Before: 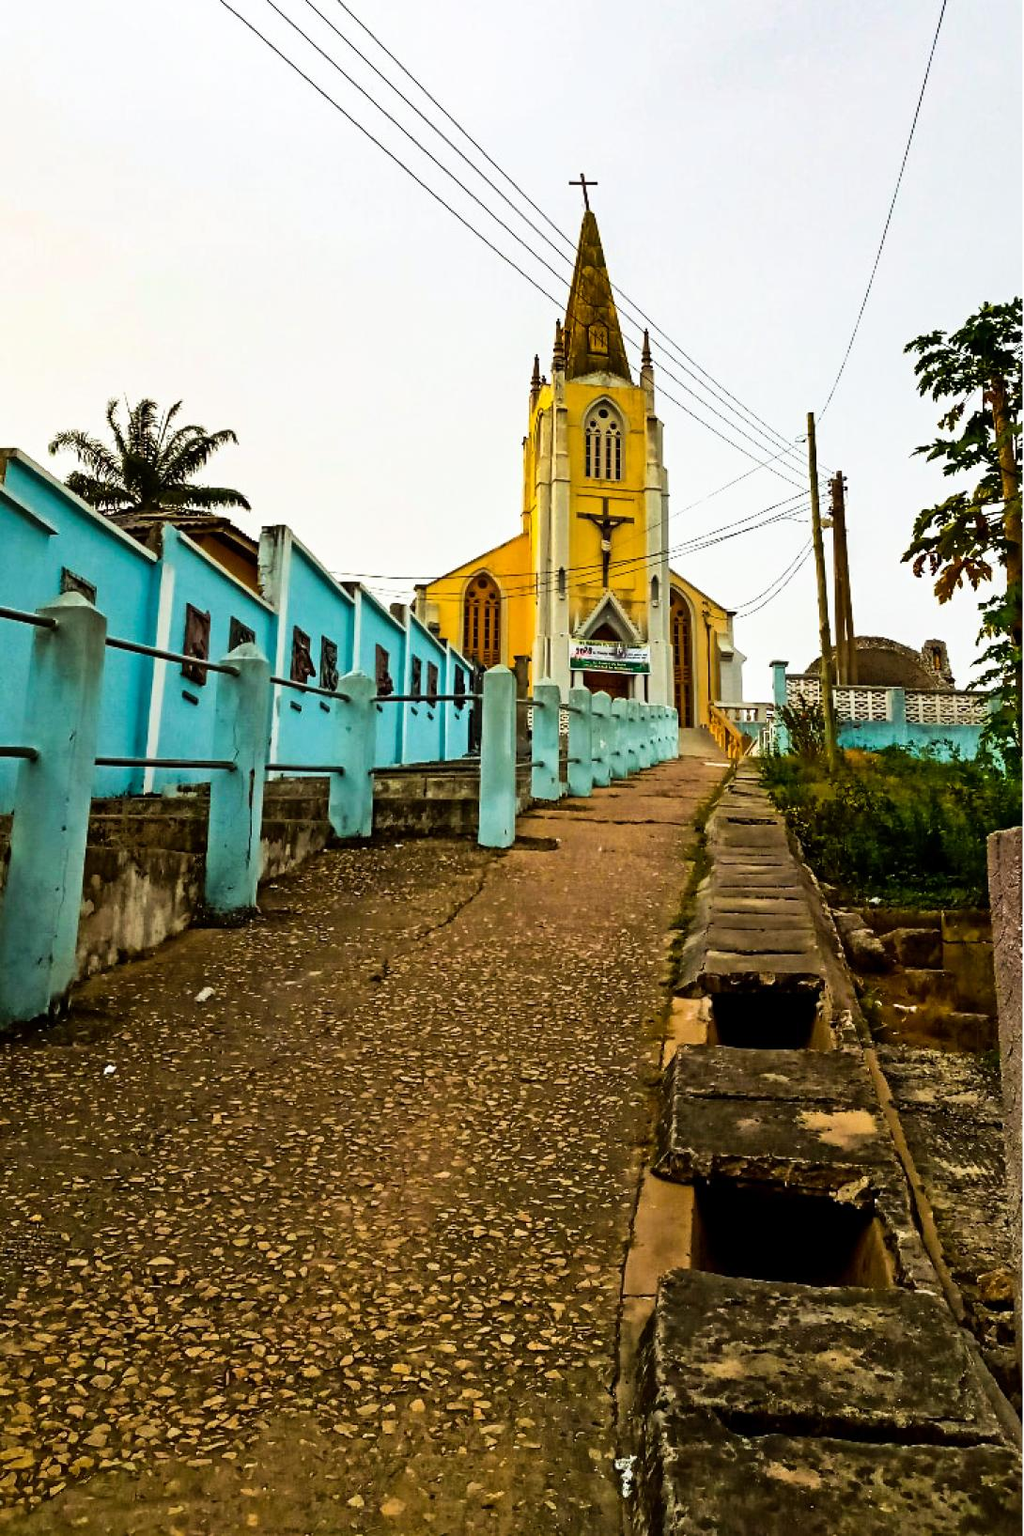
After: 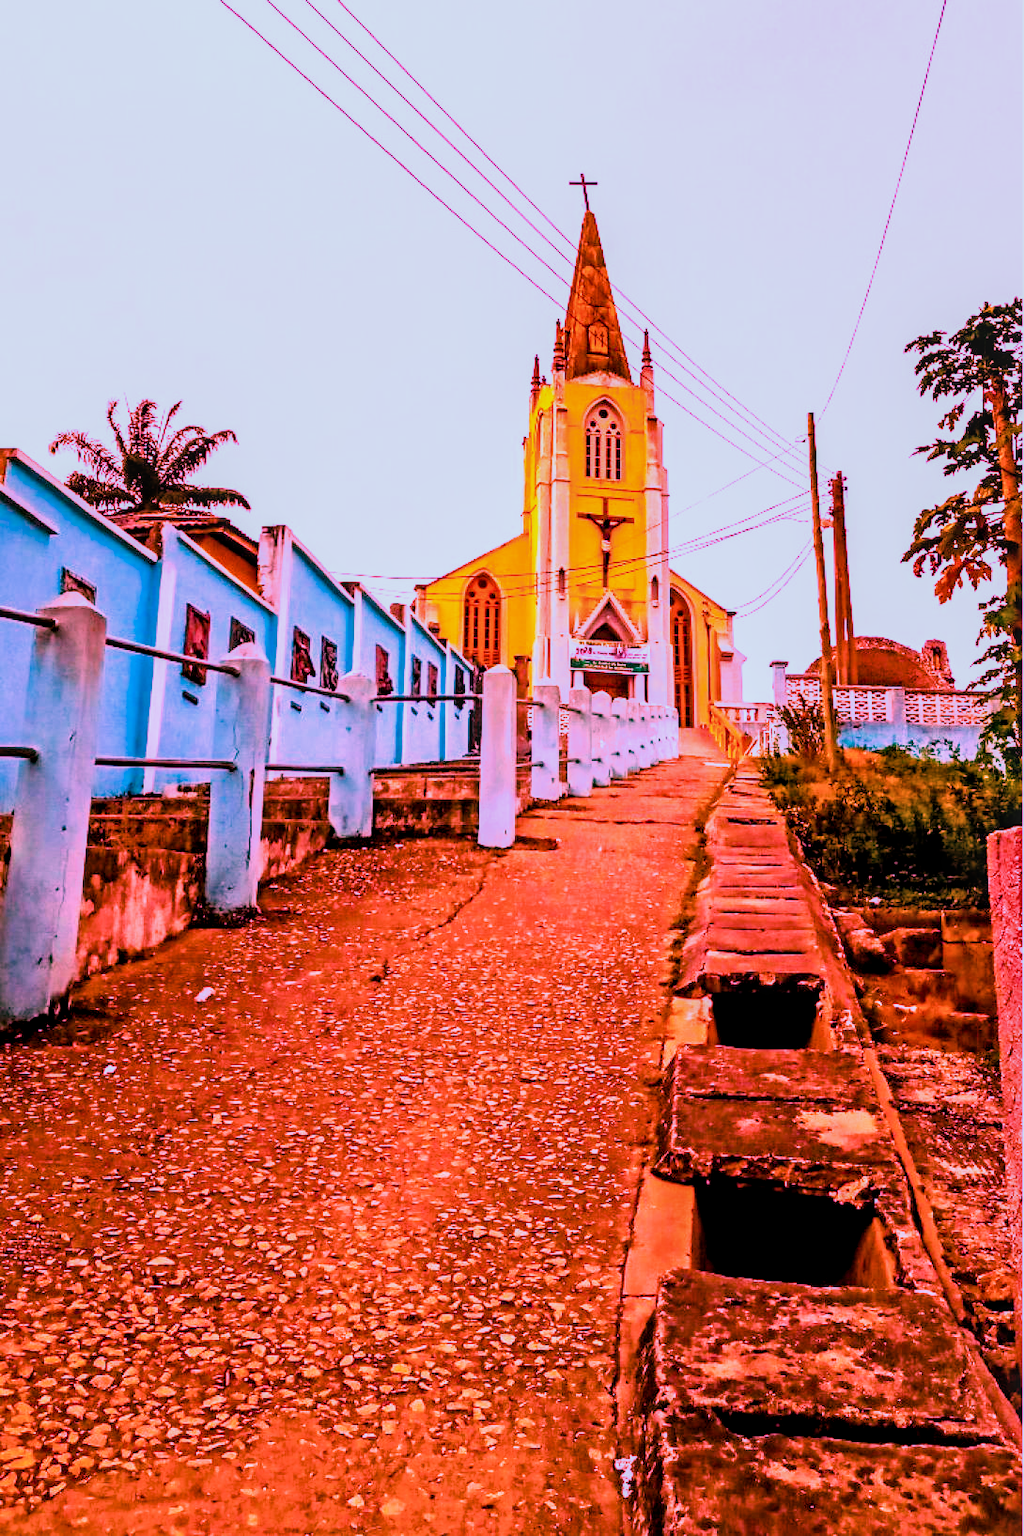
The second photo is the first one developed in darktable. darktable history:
white balance: red 2.229, blue 1.46
color calibration "scene-referred default": x 0.37, y 0.382, temperature 4313.32 K
filmic rgb "scene-referred default": black relative exposure -7.65 EV, white relative exposure 4.56 EV, hardness 3.61
local contrast: on, module defaults
raw chromatic aberrations: on, module defaults
color balance rgb: perceptual saturation grading › global saturation 25%, global vibrance 20%
exposure: black level correction 0.001, exposure 0.5 EV, compensate exposure bias true, compensate highlight preservation false
highlight reconstruction: method reconstruct color, iterations 1, diameter of reconstruction 64 px
hot pixels: on, module defaults
lens correction: scale 1.01, crop 1, focal 85, aperture 2.8, distance 10.02, camera "Canon EOS RP", lens "Canon RF 85mm F2 MACRO IS STM"
tone equalizer "mask blending: all purposes": on, module defaults
raw denoise: x [[0, 0.25, 0.5, 0.75, 1] ×4]
